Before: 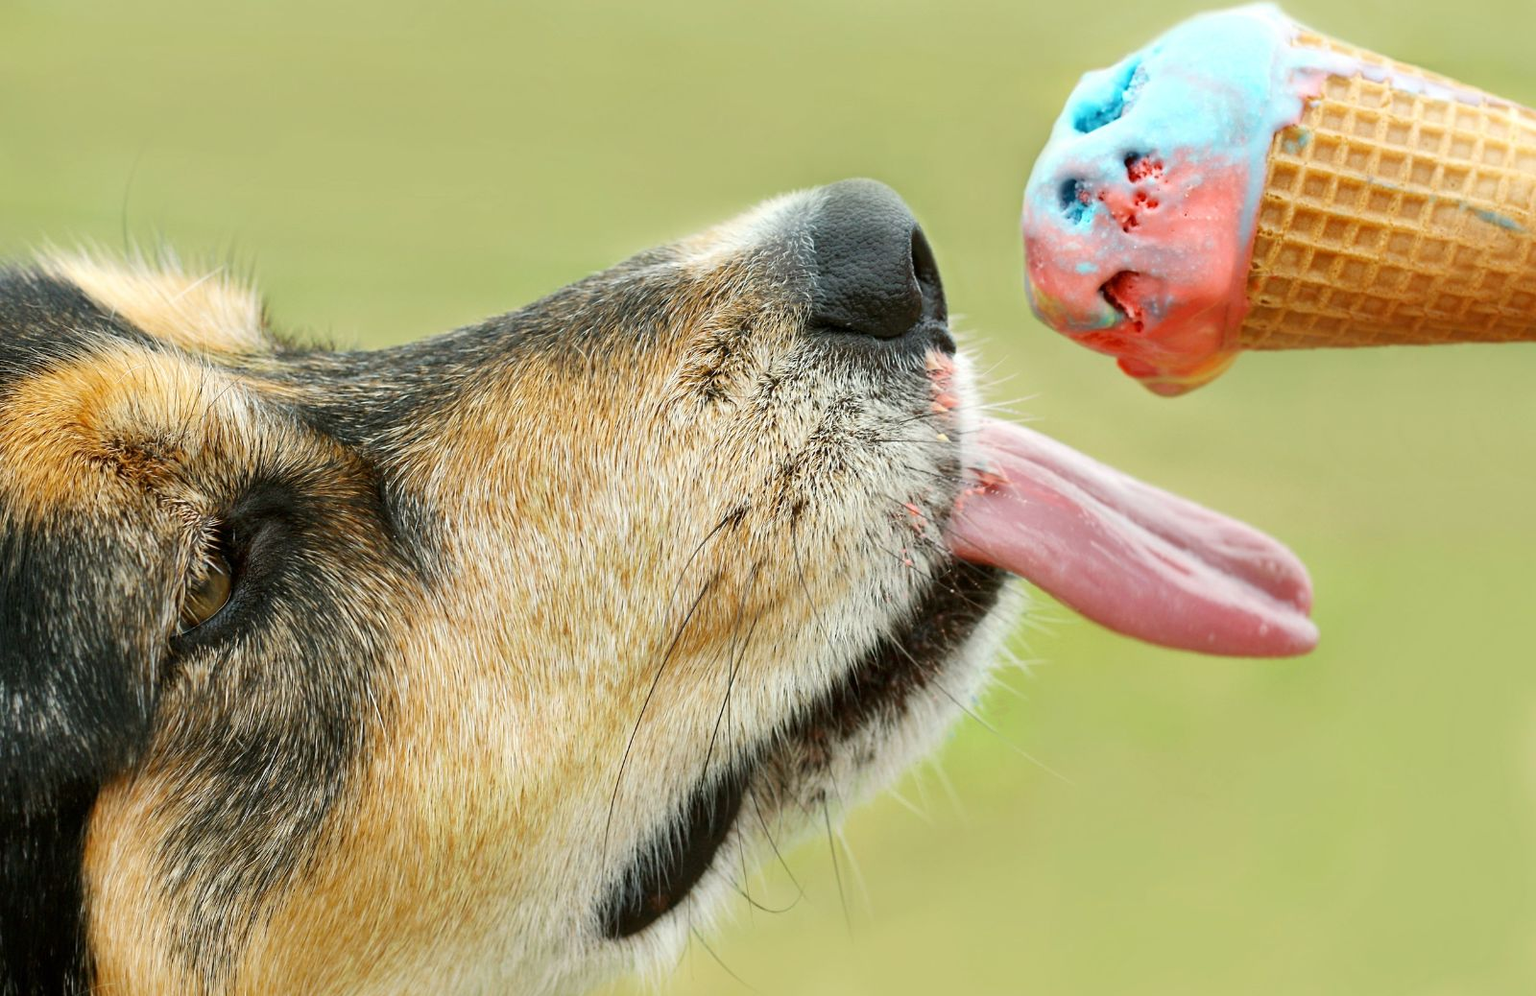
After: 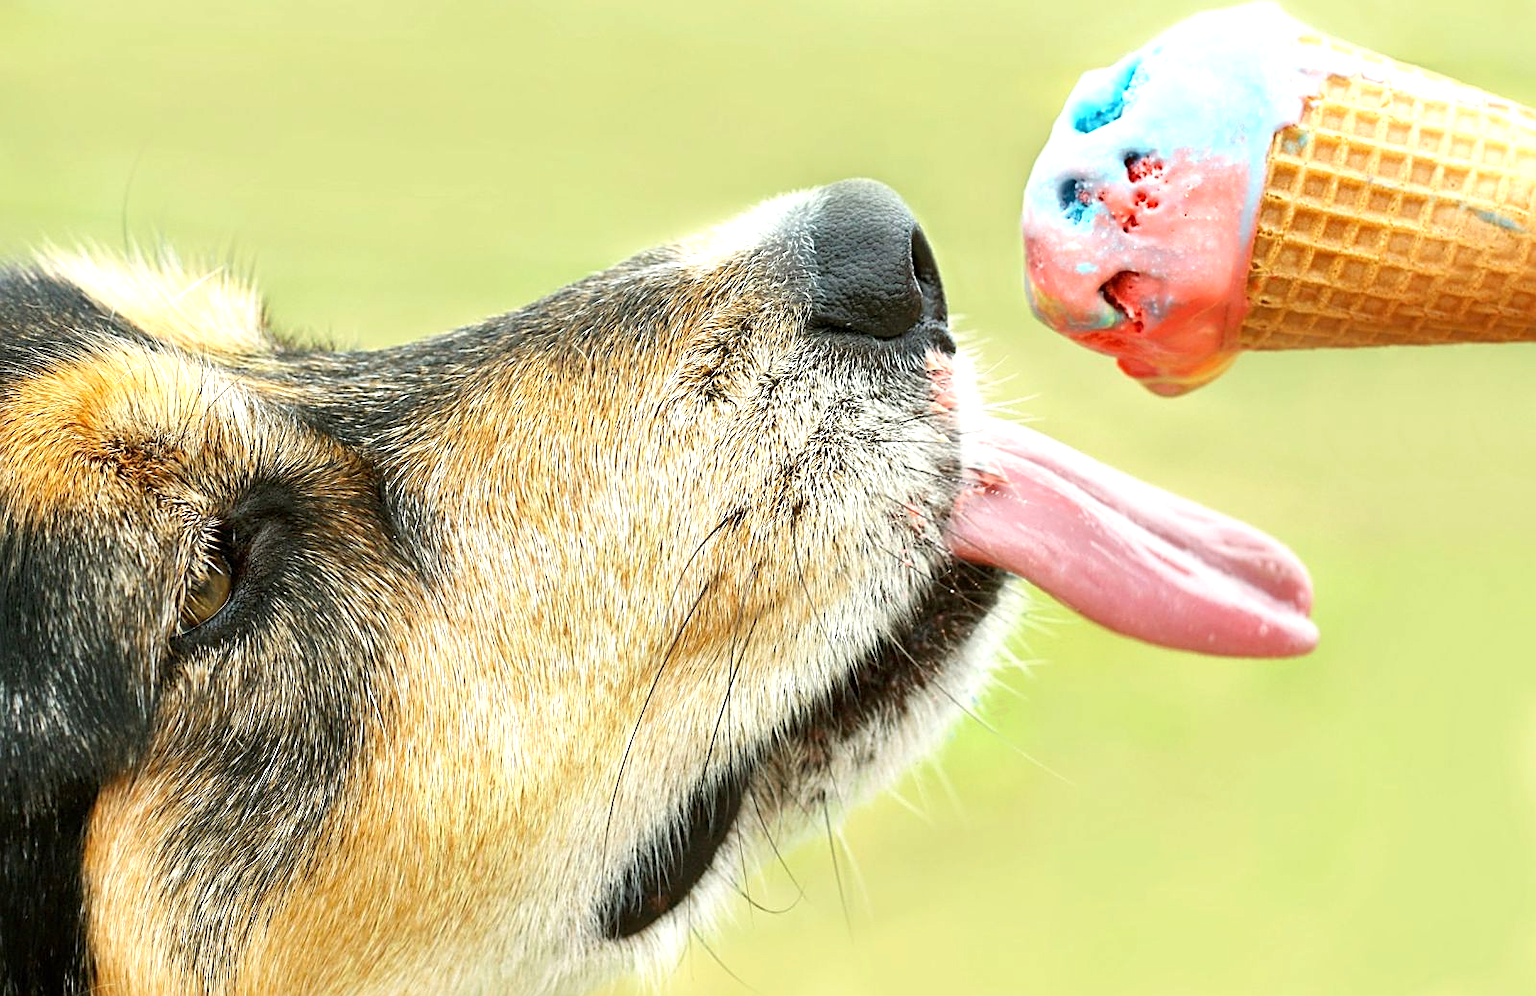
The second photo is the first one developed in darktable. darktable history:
sharpen: amount 0.541
exposure: exposure 0.638 EV, compensate highlight preservation false
